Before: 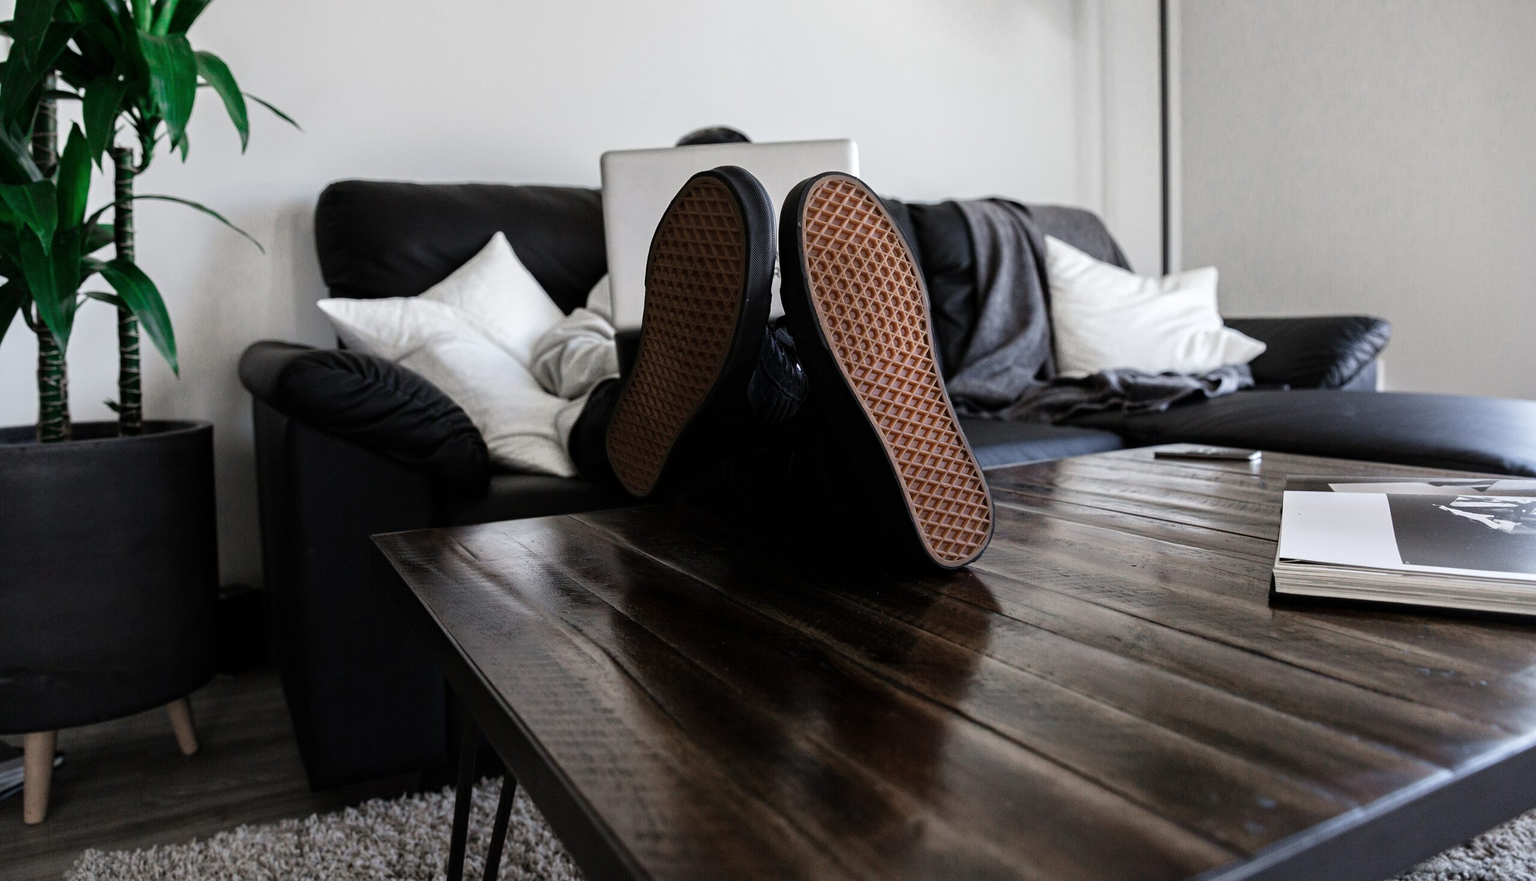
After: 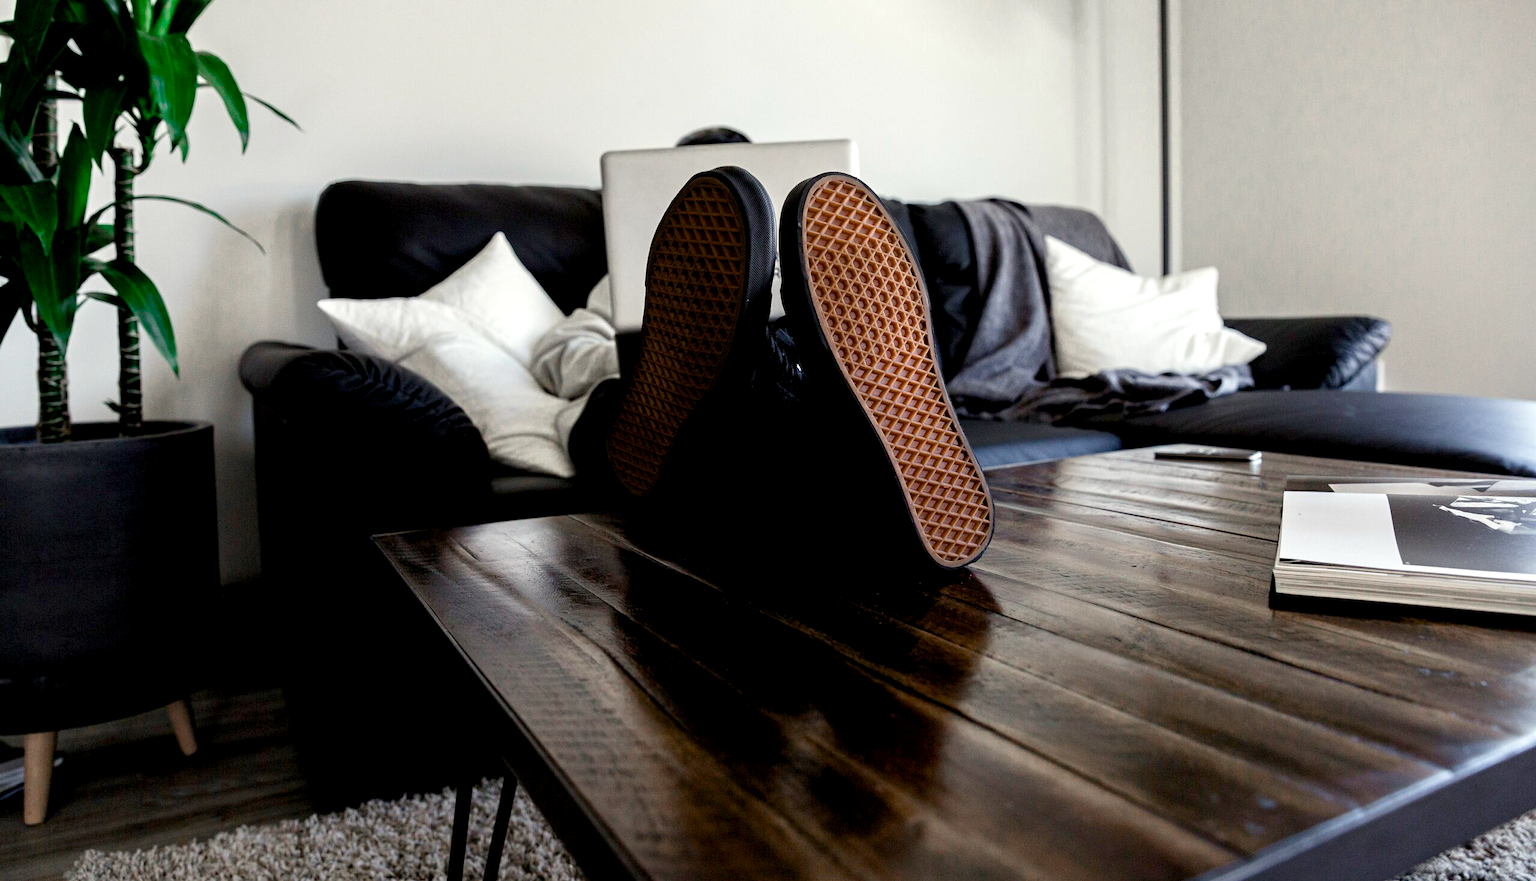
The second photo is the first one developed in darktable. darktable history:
color balance rgb: highlights gain › luminance 7.45%, highlights gain › chroma 1.908%, highlights gain › hue 90.09°, linear chroma grading › global chroma 8.478%, perceptual saturation grading › global saturation 20%, perceptual saturation grading › highlights -25.474%, perceptual saturation grading › shadows 24.079%, global vibrance 9.99%
exposure: black level correction 0.007, exposure 0.155 EV, compensate highlight preservation false
